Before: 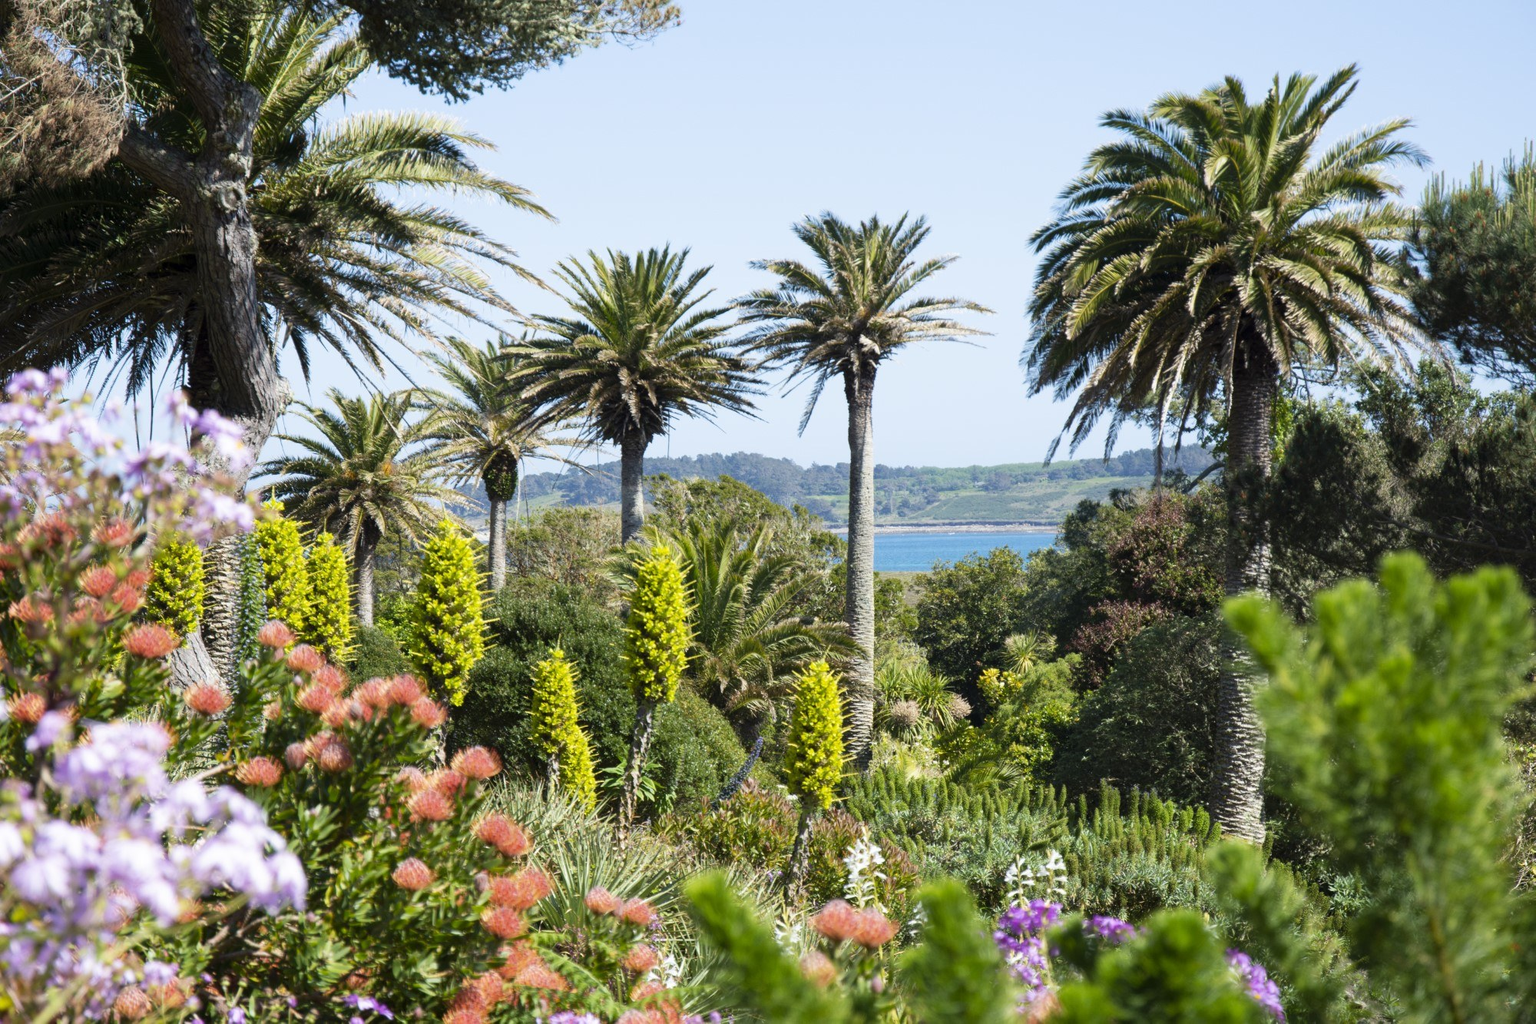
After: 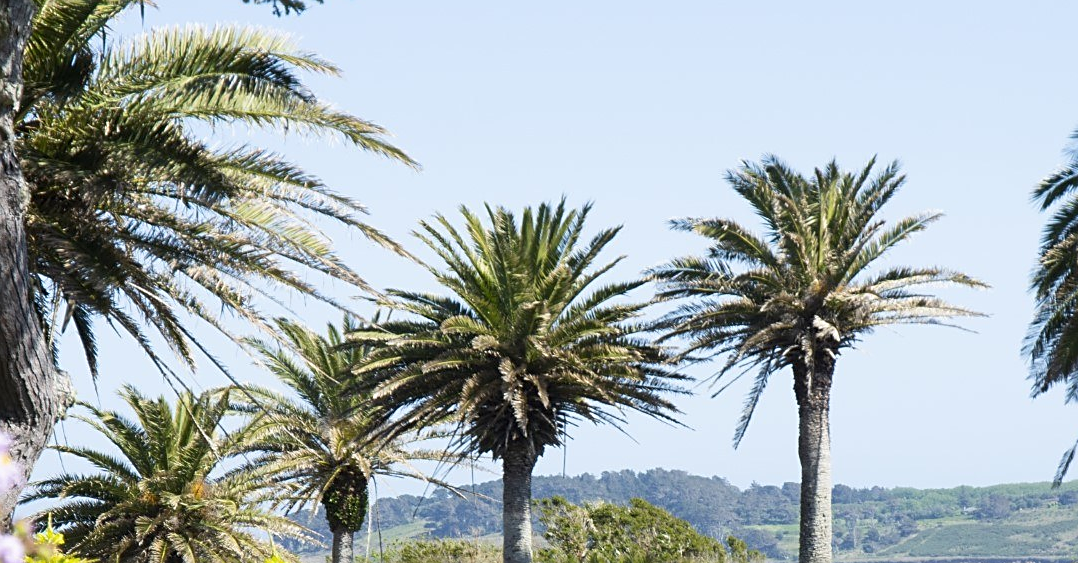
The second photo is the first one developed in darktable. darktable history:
crop: left 15.306%, top 9.065%, right 30.789%, bottom 48.638%
sharpen: on, module defaults
